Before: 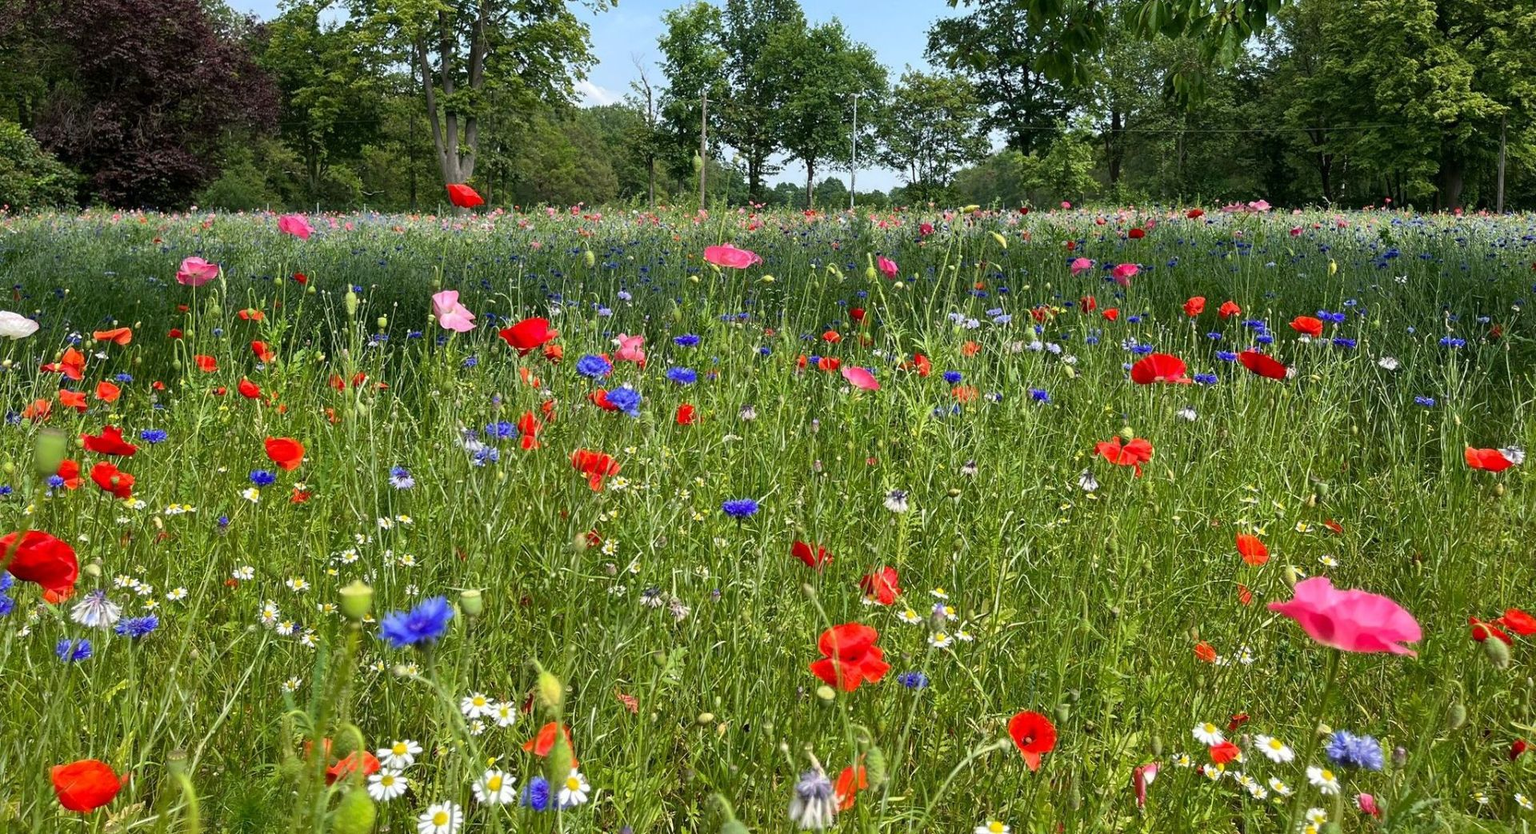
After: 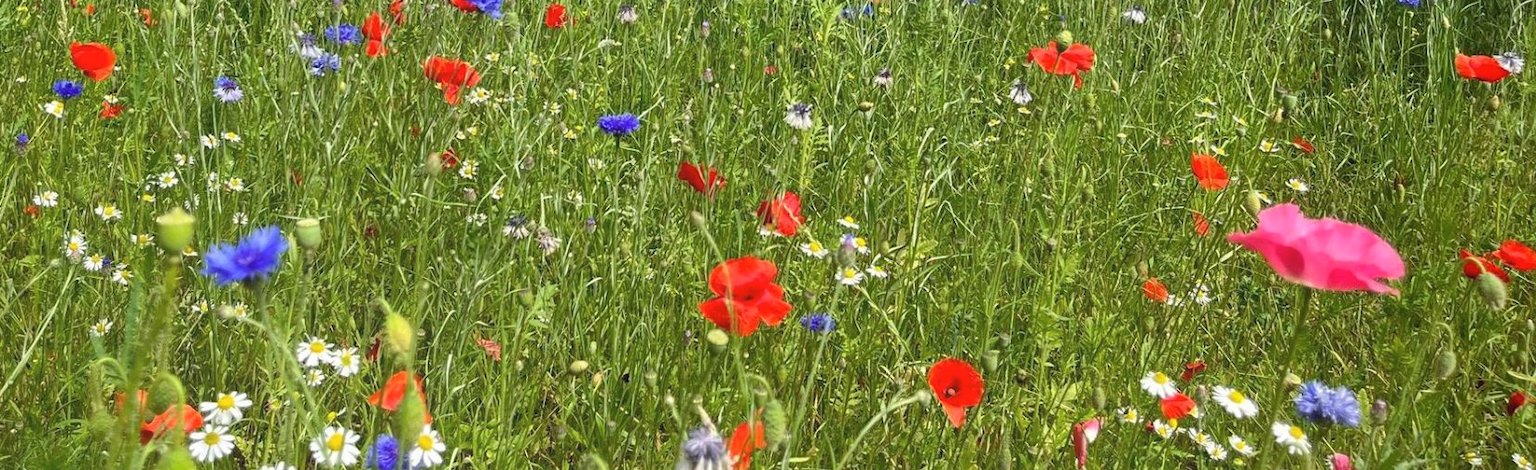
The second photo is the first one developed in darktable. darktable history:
shadows and highlights: radius 125.46, shadows 30.51, highlights -30.51, low approximation 0.01, soften with gaussian
bloom: size 40%
crop and rotate: left 13.306%, top 48.129%, bottom 2.928%
